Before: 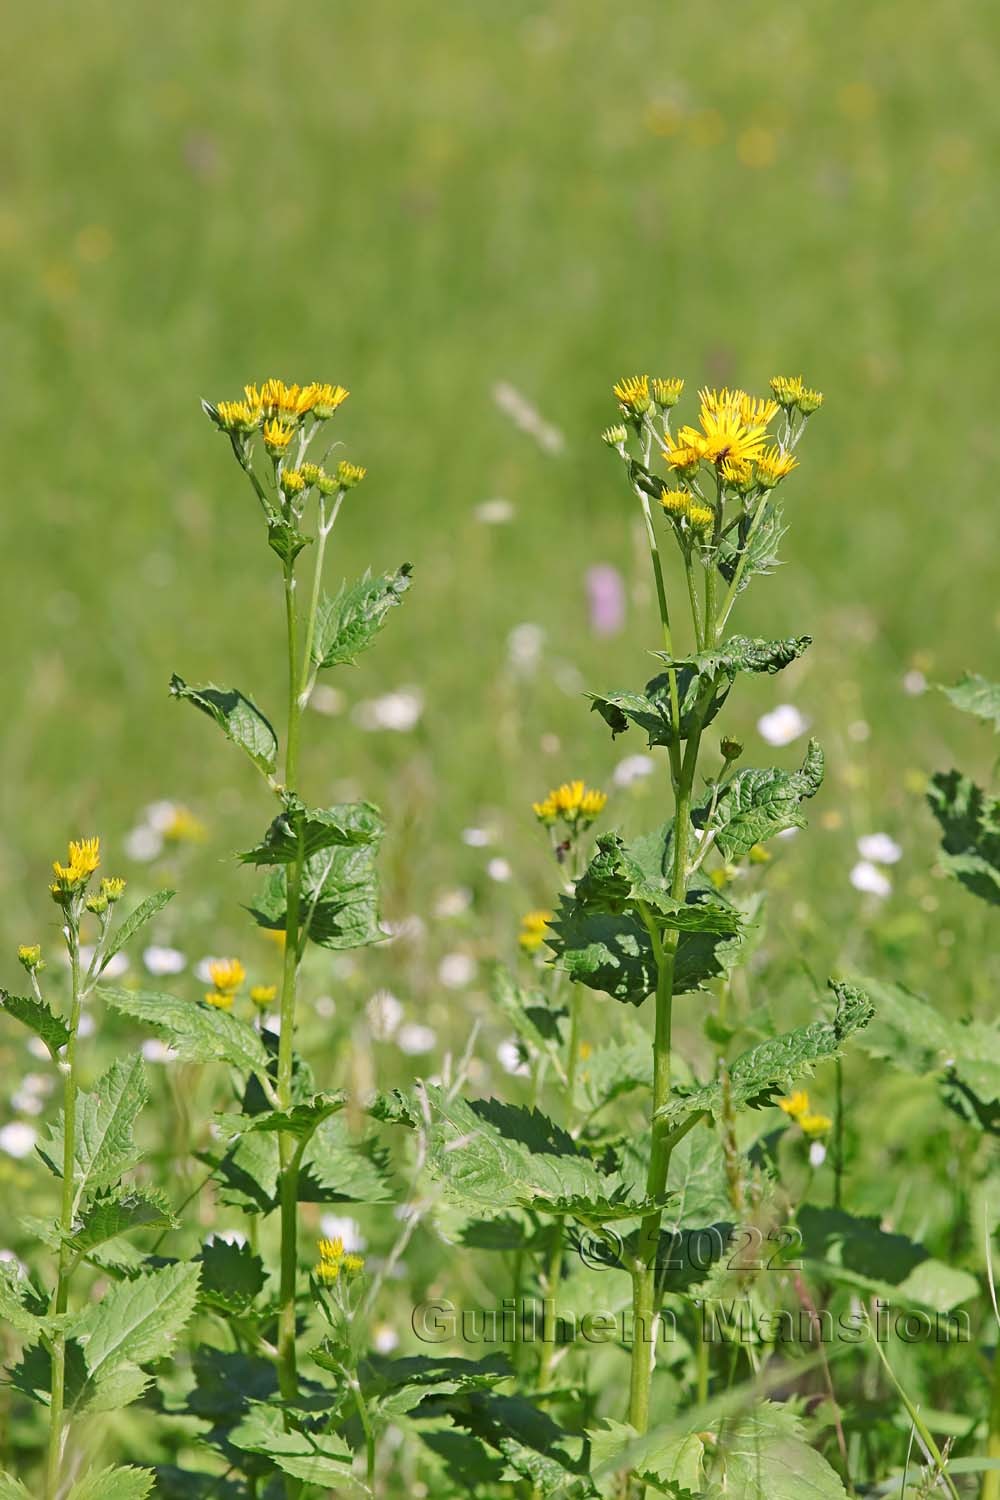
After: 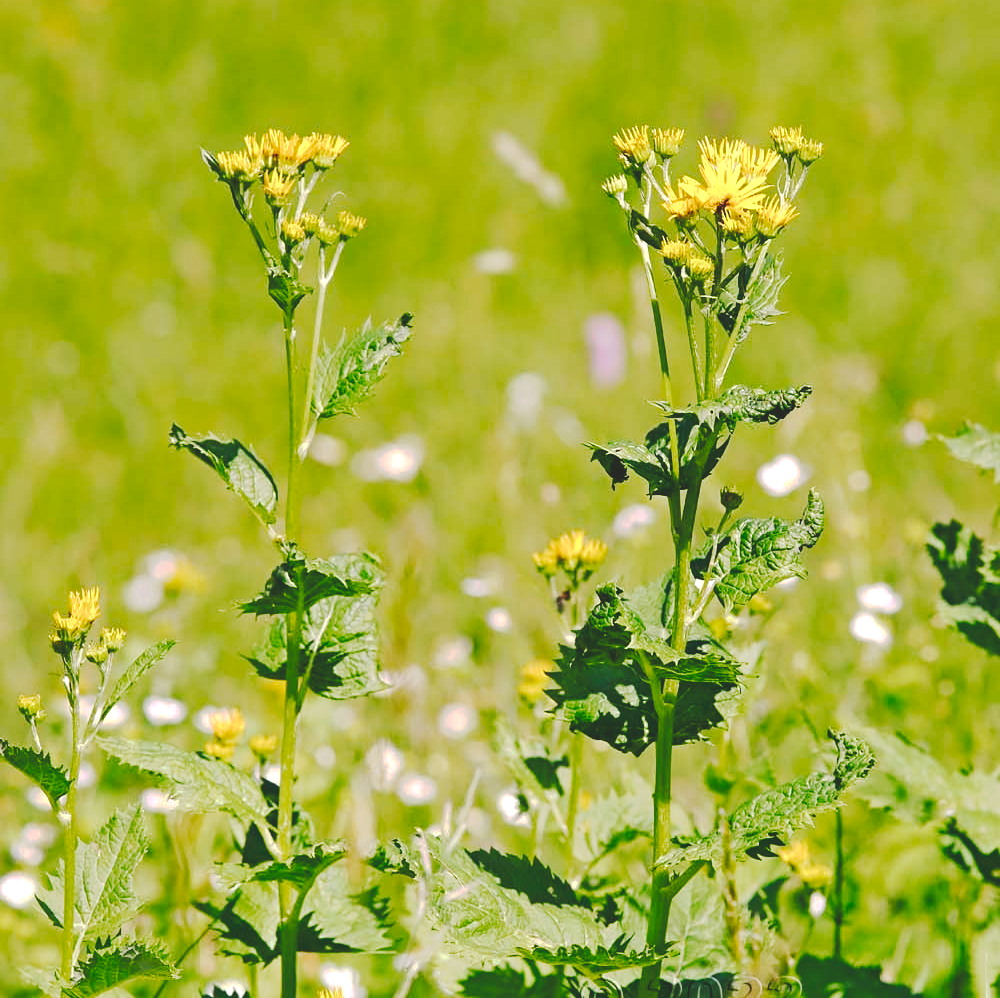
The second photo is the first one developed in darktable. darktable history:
tone equalizer: on, module defaults
tone curve: curves: ch0 [(0, 0) (0.003, 0.145) (0.011, 0.148) (0.025, 0.15) (0.044, 0.159) (0.069, 0.16) (0.1, 0.164) (0.136, 0.182) (0.177, 0.213) (0.224, 0.247) (0.277, 0.298) (0.335, 0.37) (0.399, 0.456) (0.468, 0.552) (0.543, 0.641) (0.623, 0.713) (0.709, 0.768) (0.801, 0.825) (0.898, 0.868) (1, 1)], preserve colors none
crop: top 16.727%, bottom 16.727%
color balance rgb: shadows lift › chroma 1%, shadows lift › hue 217.2°, power › hue 310.8°, highlights gain › chroma 2%, highlights gain › hue 44.4°, global offset › luminance 0.25%, global offset › hue 171.6°, perceptual saturation grading › global saturation 14.09%, perceptual saturation grading › highlights -30%, perceptual saturation grading › shadows 50.67%, global vibrance 25%, contrast 20%
